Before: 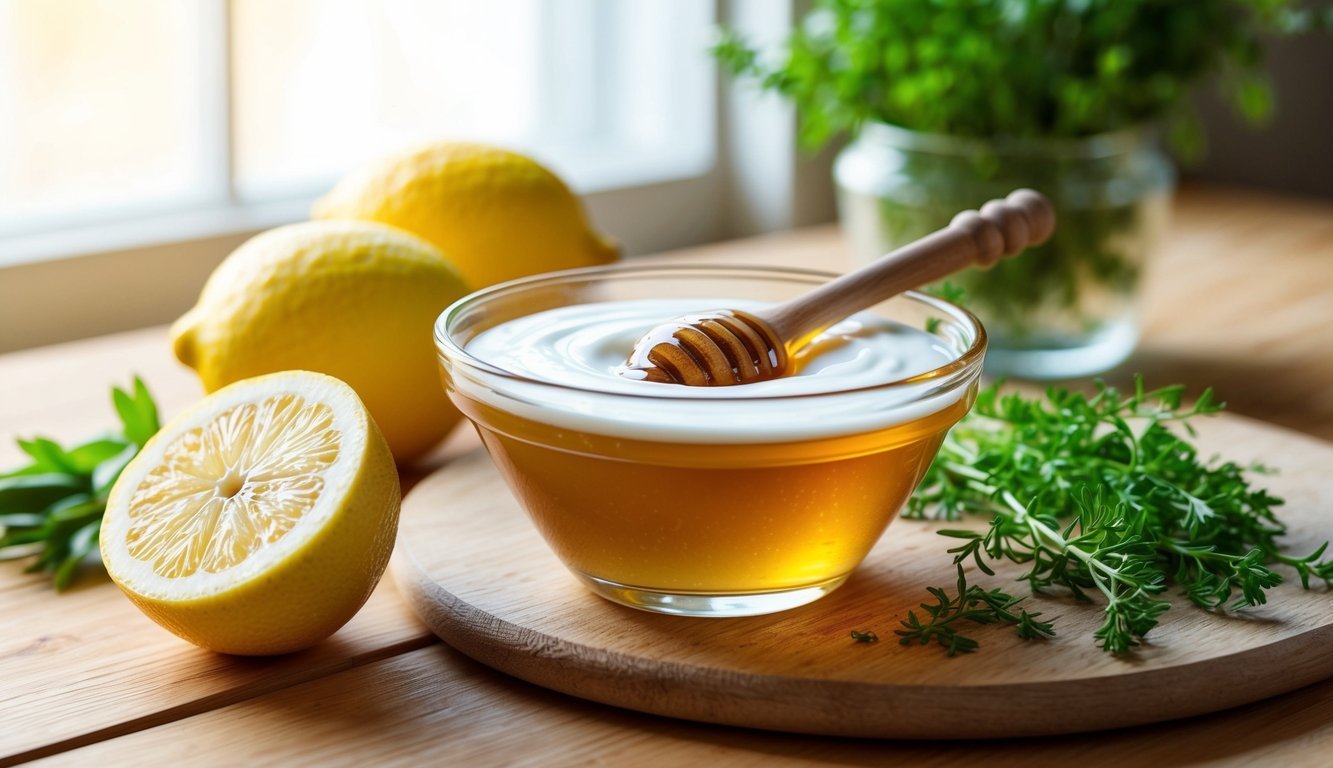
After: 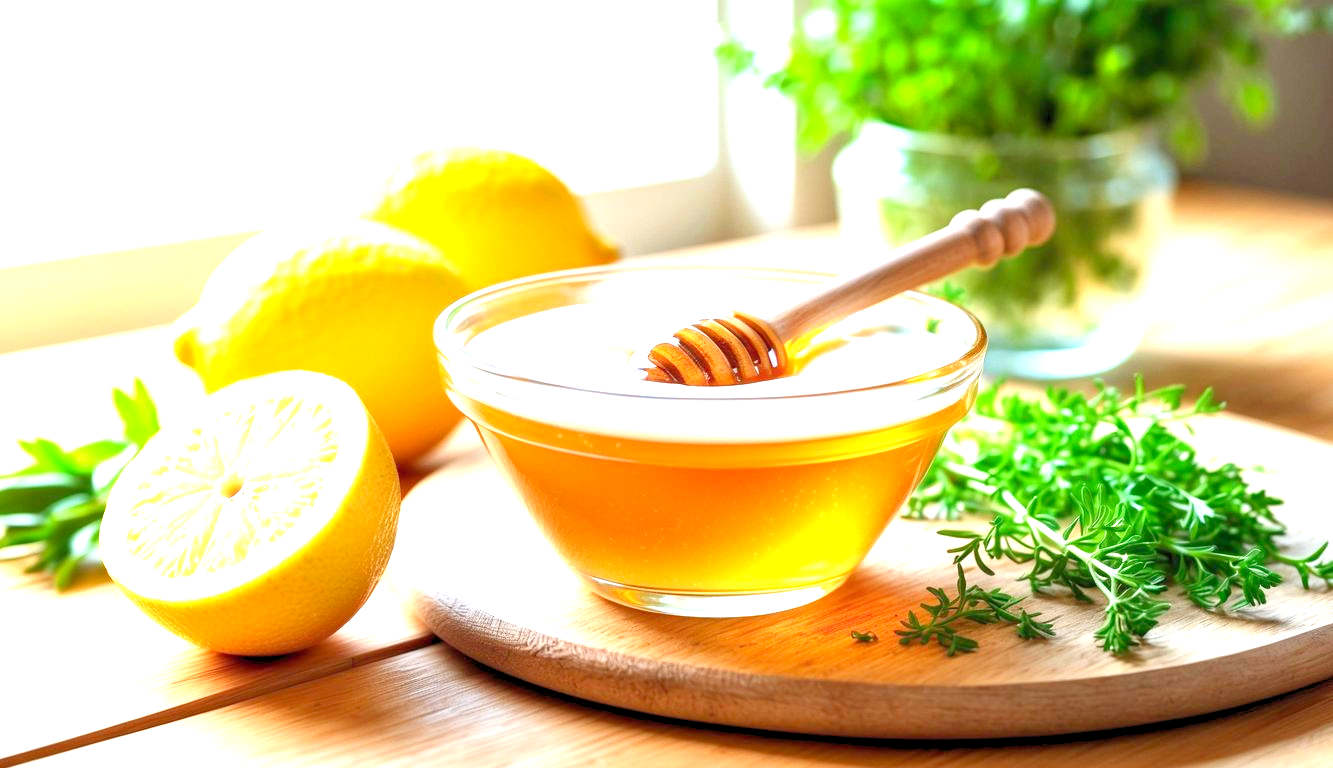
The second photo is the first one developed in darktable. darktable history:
exposure: black level correction 0, exposure 1.1 EV, compensate exposure bias true, compensate highlight preservation false
levels: levels [0.036, 0.364, 0.827]
